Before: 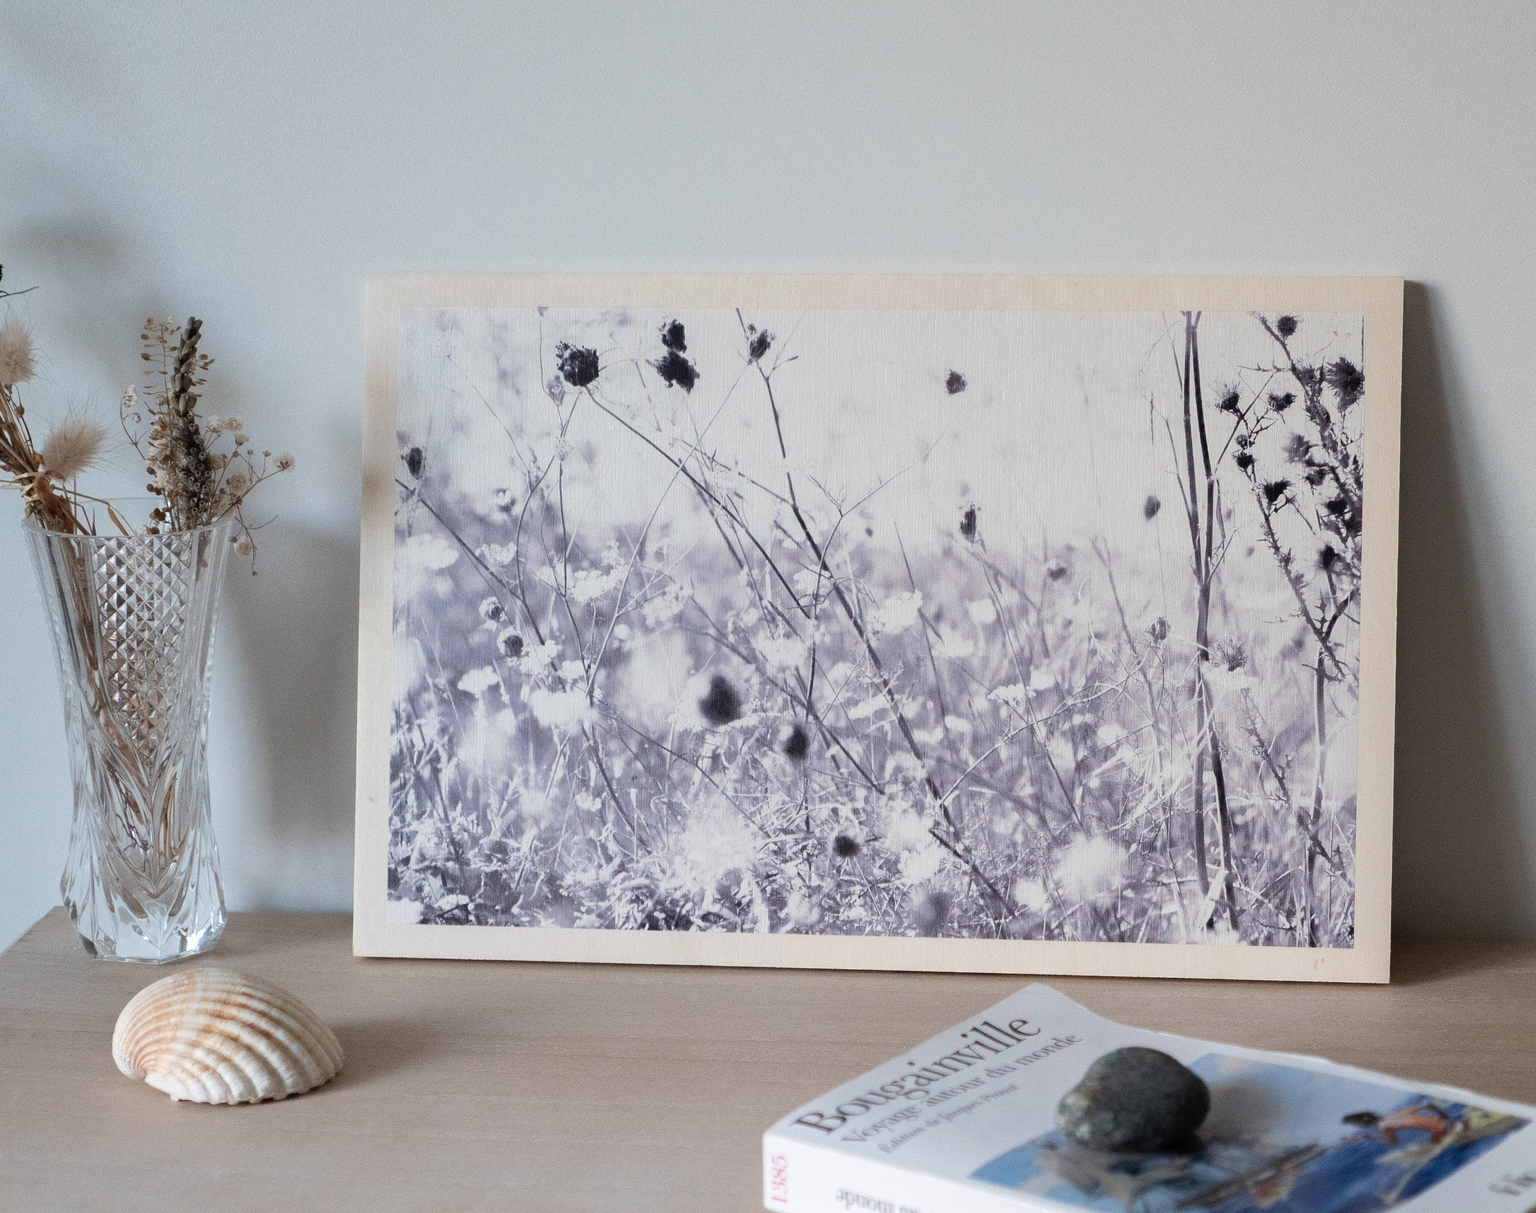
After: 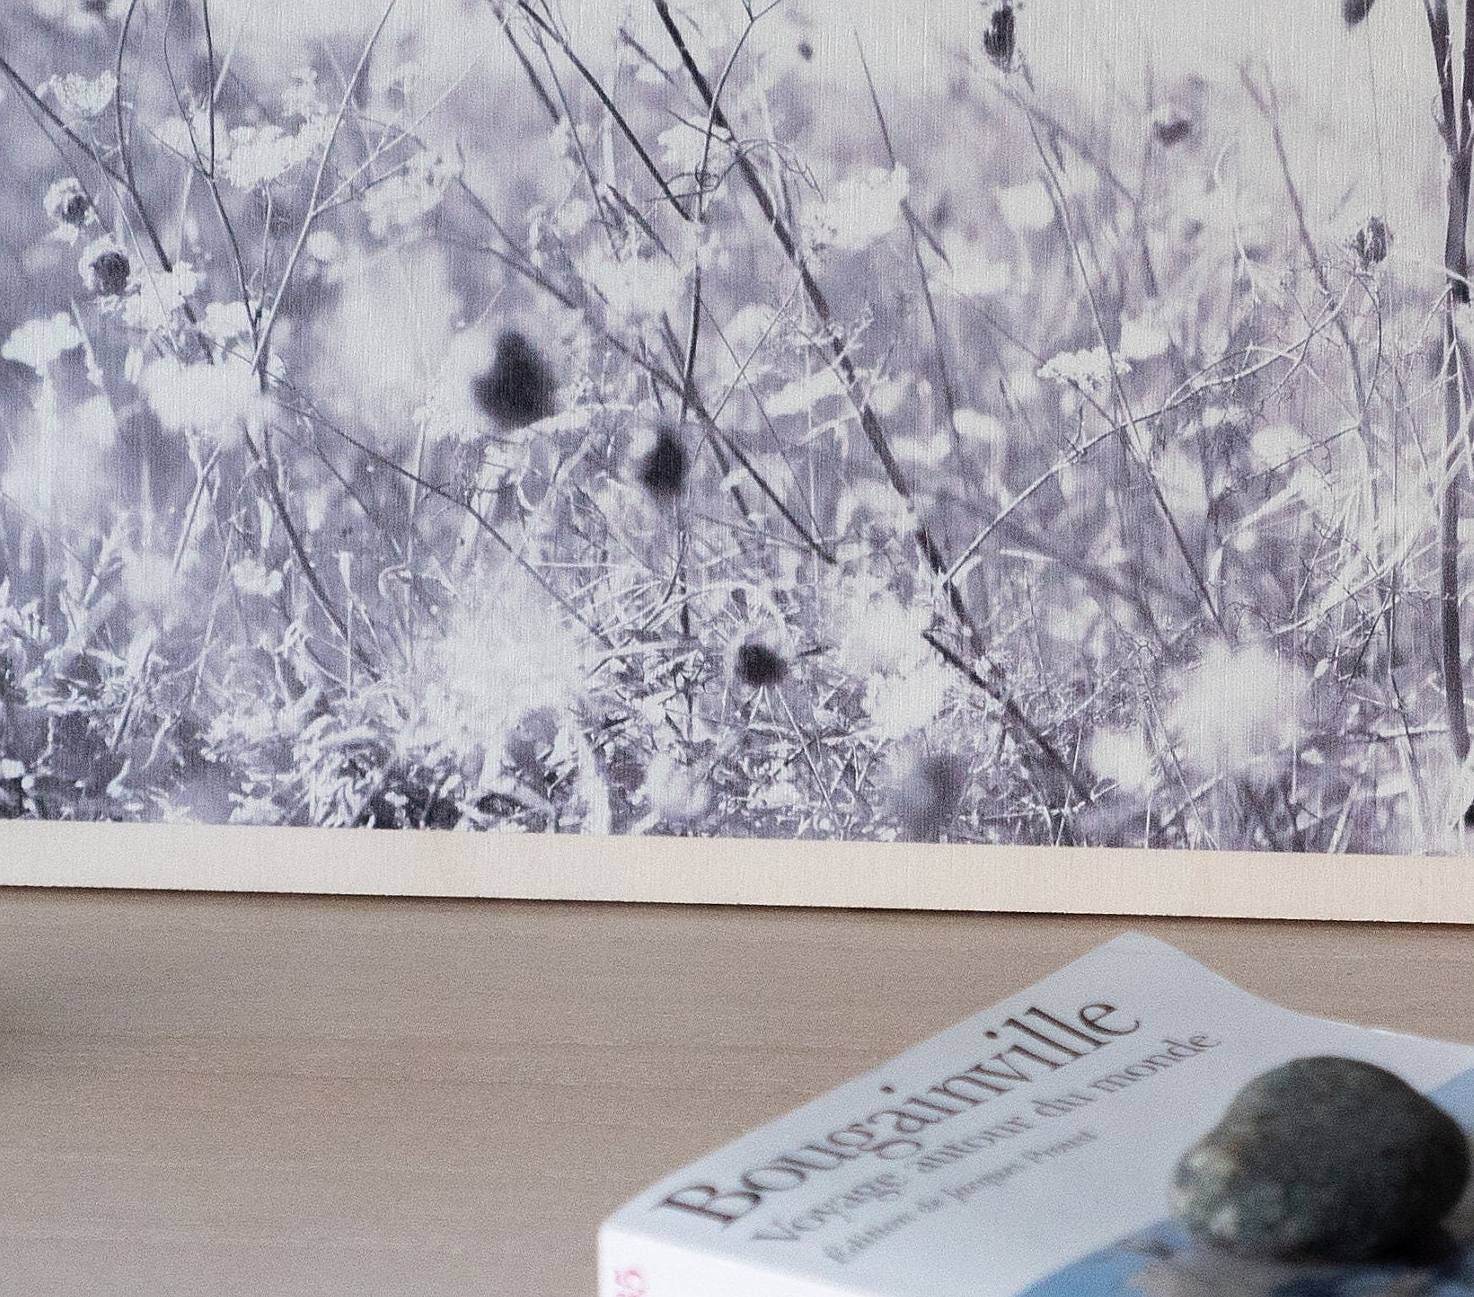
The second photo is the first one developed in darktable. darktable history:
crop: left 29.767%, top 41.713%, right 21.07%, bottom 3.512%
sharpen: radius 1.044
